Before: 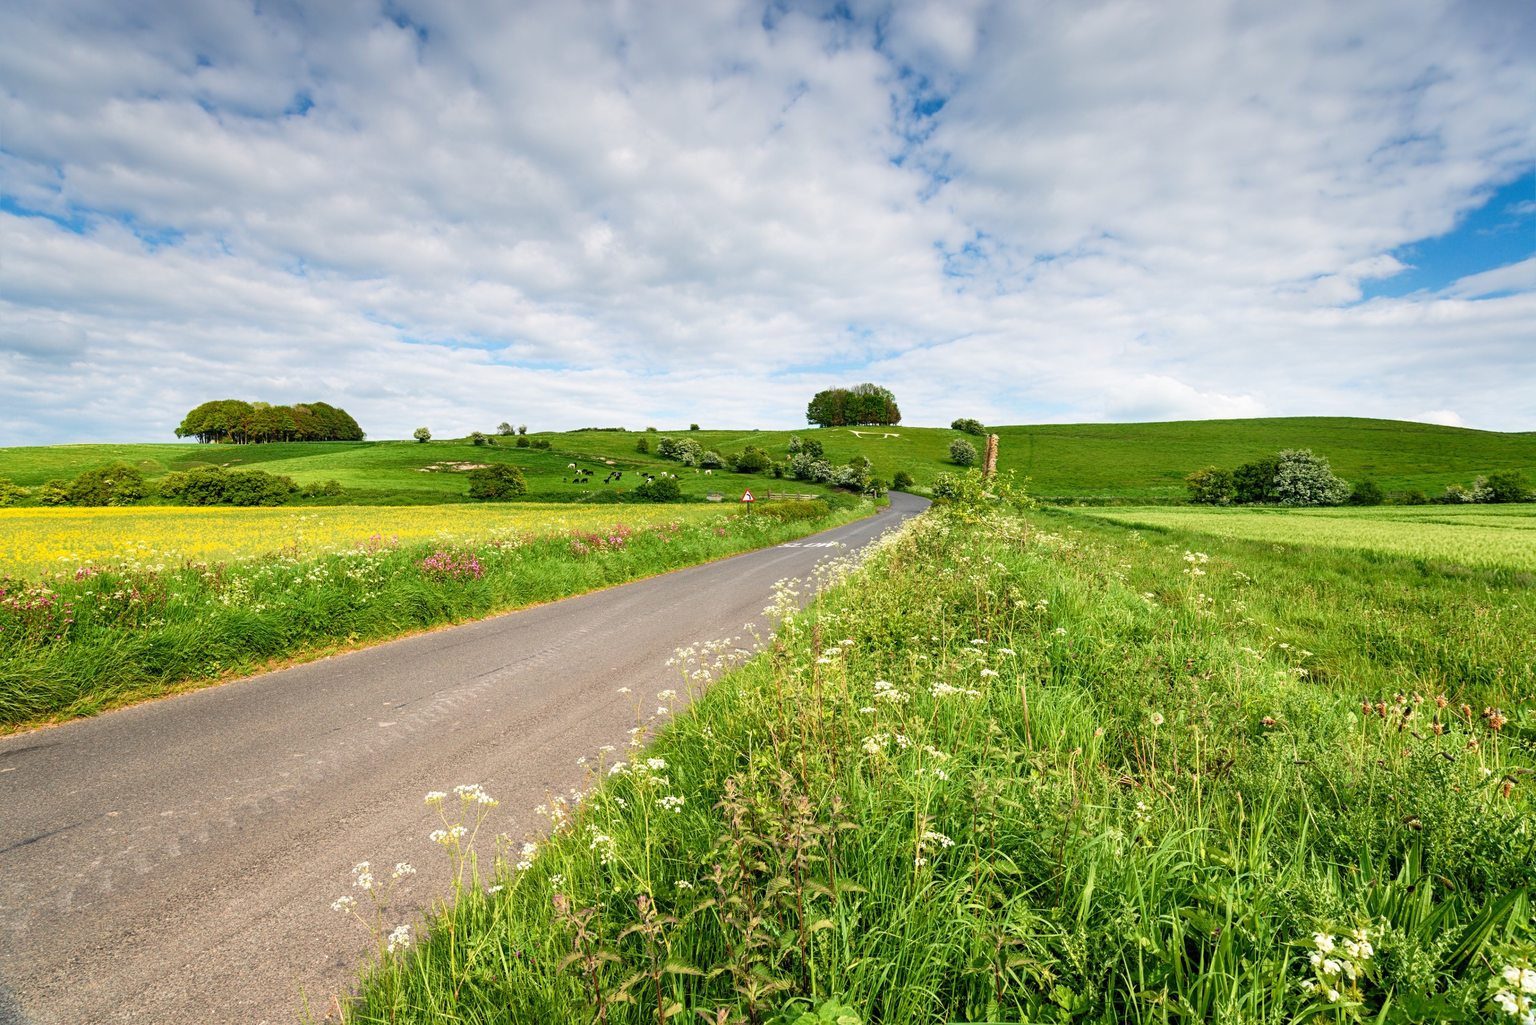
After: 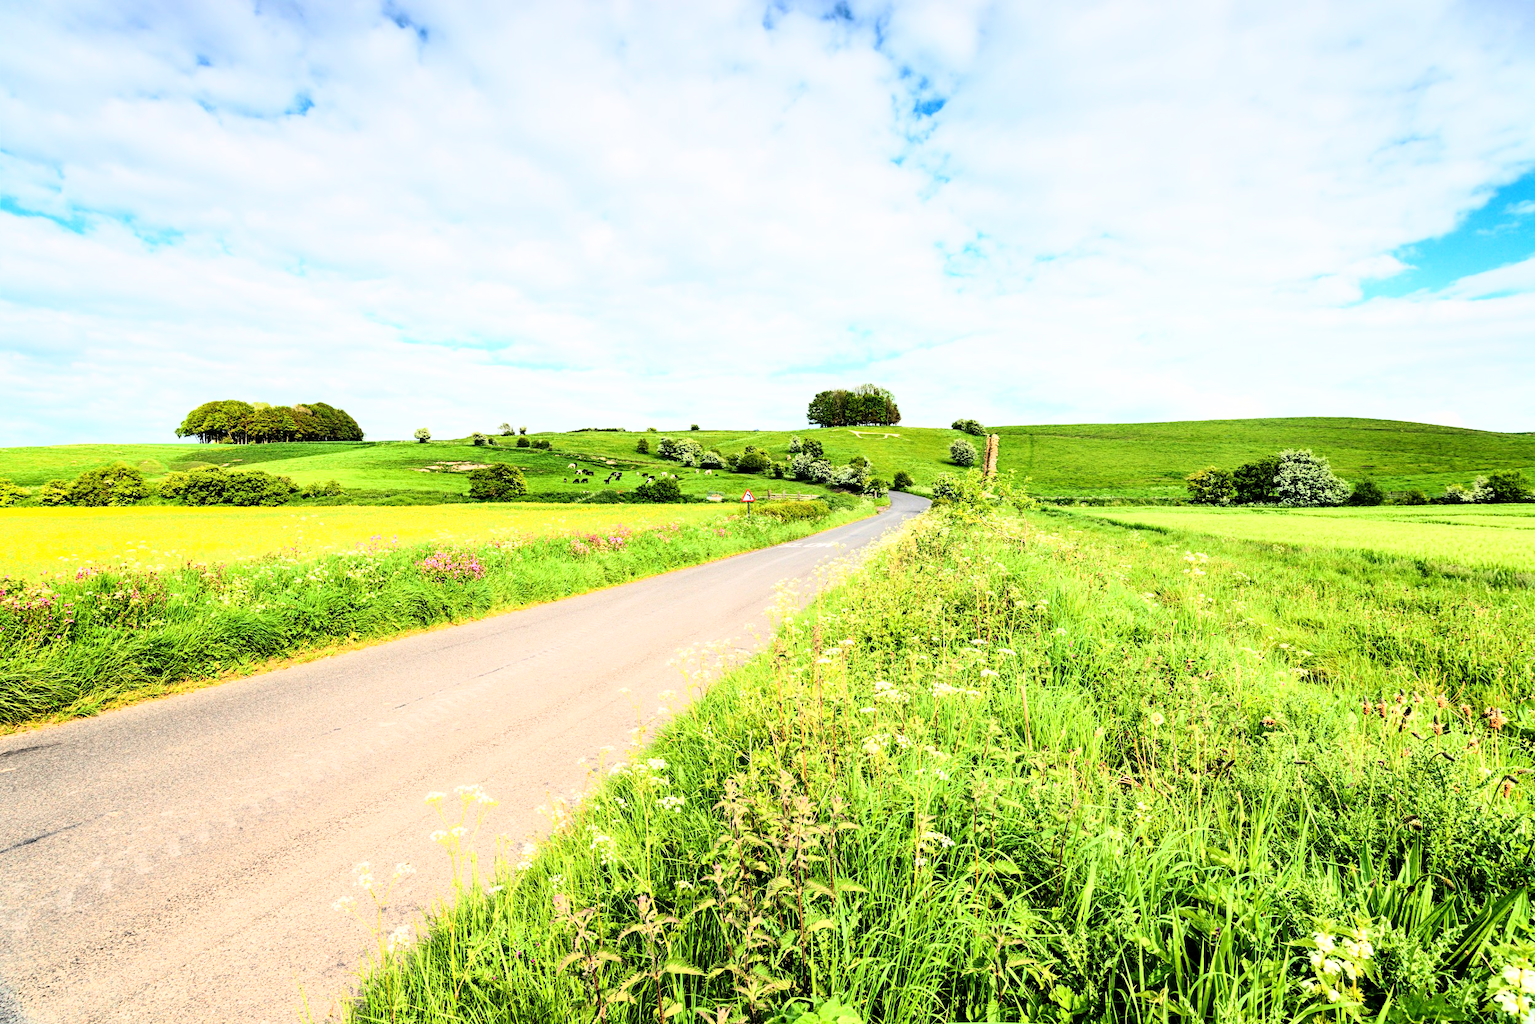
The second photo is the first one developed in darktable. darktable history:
white balance: emerald 1
rgb curve: curves: ch0 [(0, 0) (0.21, 0.15) (0.24, 0.21) (0.5, 0.75) (0.75, 0.96) (0.89, 0.99) (1, 1)]; ch1 [(0, 0.02) (0.21, 0.13) (0.25, 0.2) (0.5, 0.67) (0.75, 0.9) (0.89, 0.97) (1, 1)]; ch2 [(0, 0.02) (0.21, 0.13) (0.25, 0.2) (0.5, 0.67) (0.75, 0.9) (0.89, 0.97) (1, 1)], compensate middle gray true
